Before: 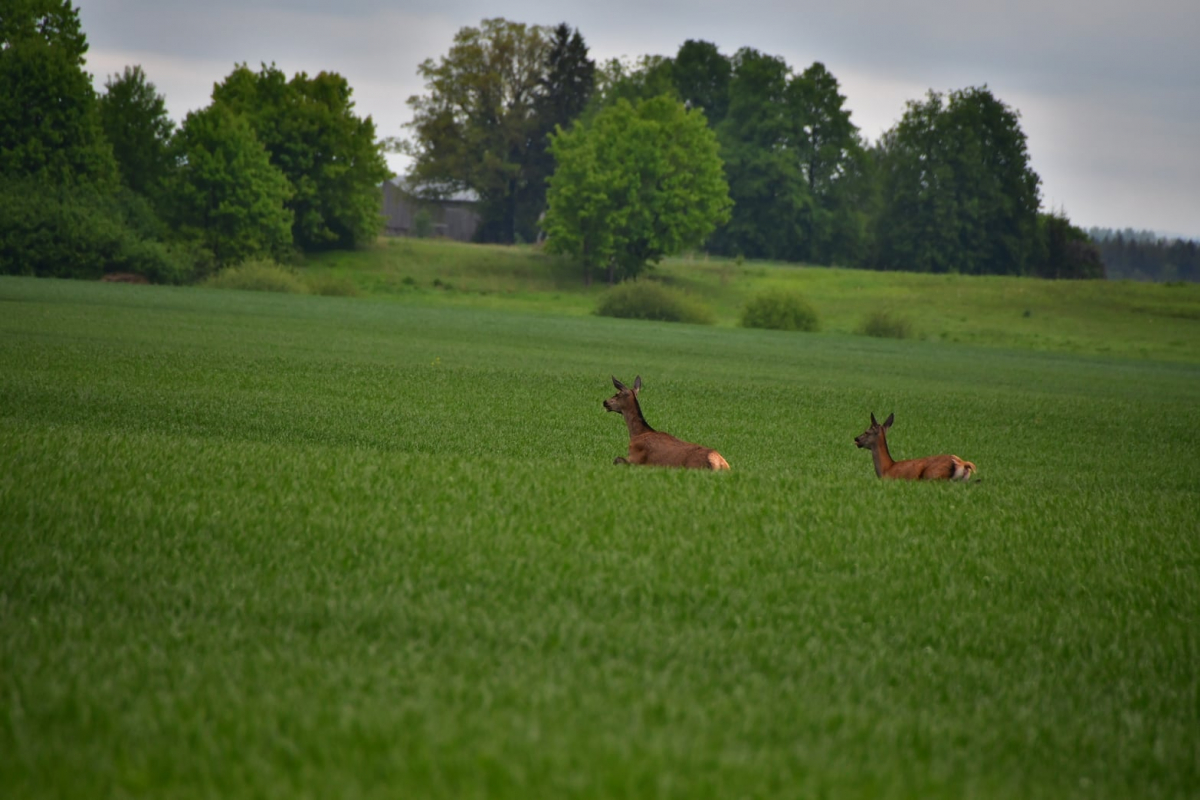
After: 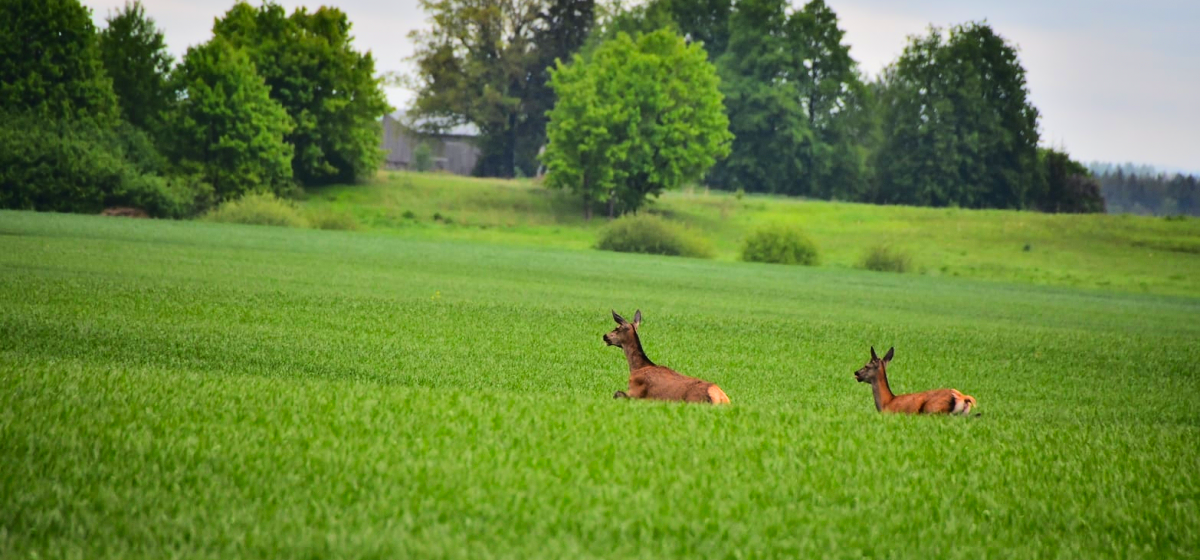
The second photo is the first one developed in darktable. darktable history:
crop and rotate: top 8.371%, bottom 21.529%
tone equalizer: -7 EV 0.162 EV, -6 EV 0.634 EV, -5 EV 1.18 EV, -4 EV 1.31 EV, -3 EV 1.12 EV, -2 EV 0.6 EV, -1 EV 0.15 EV, edges refinement/feathering 500, mask exposure compensation -1.57 EV, preserve details no
contrast brightness saturation: contrast 0.037, saturation 0.154
